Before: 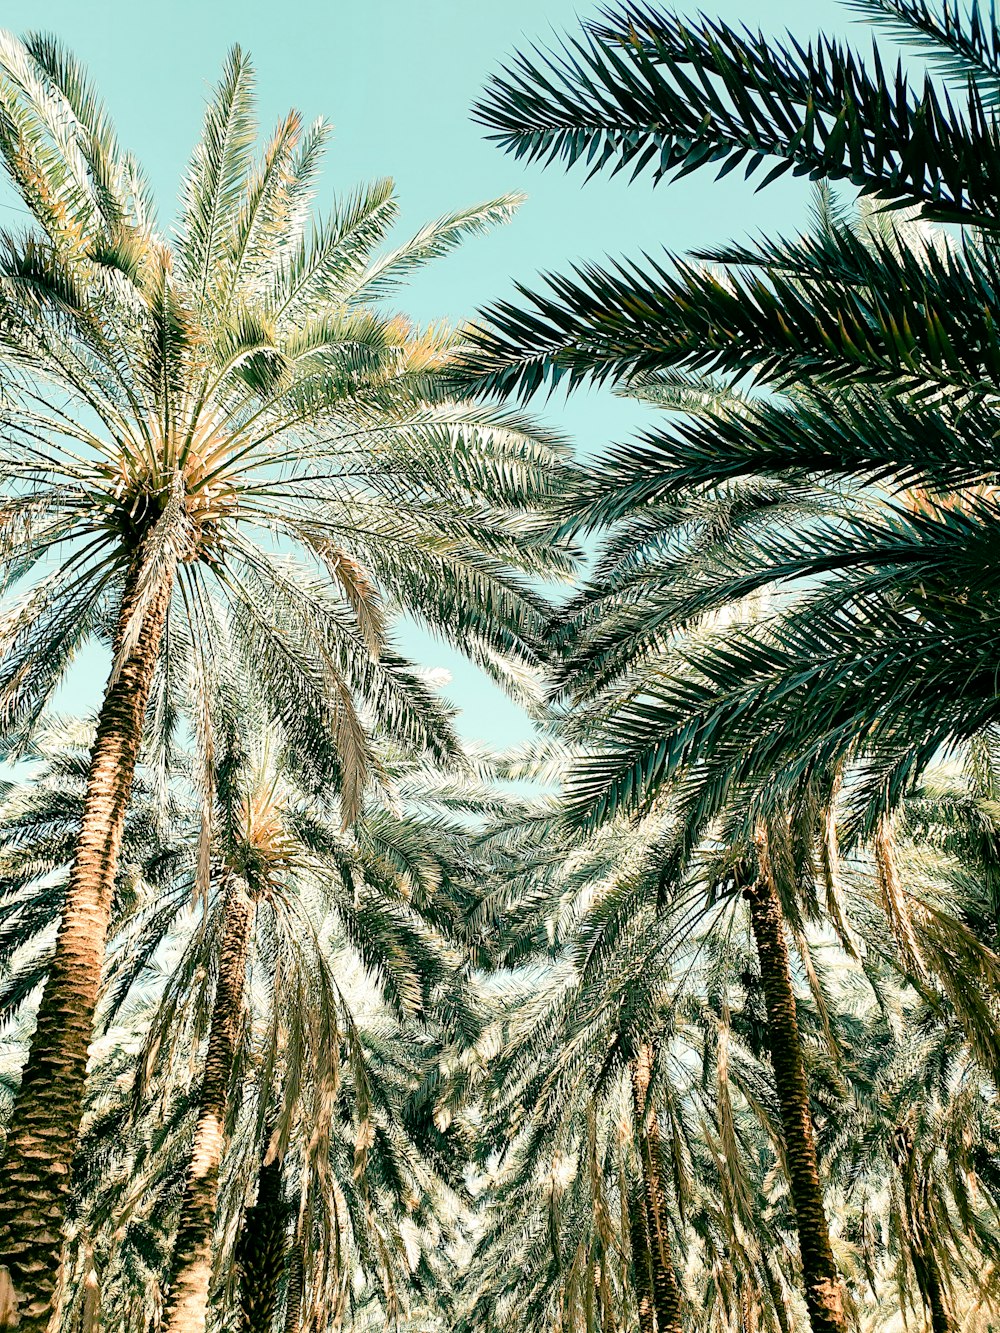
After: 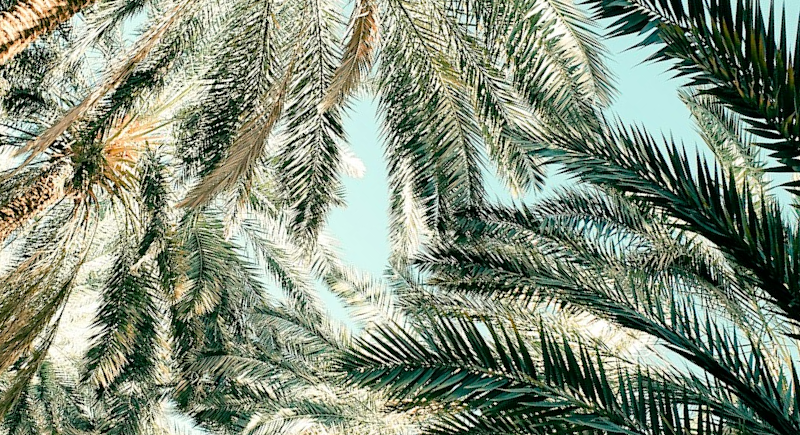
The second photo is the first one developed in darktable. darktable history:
crop and rotate: angle -45.39°, top 16.56%, right 0.985%, bottom 11.742%
